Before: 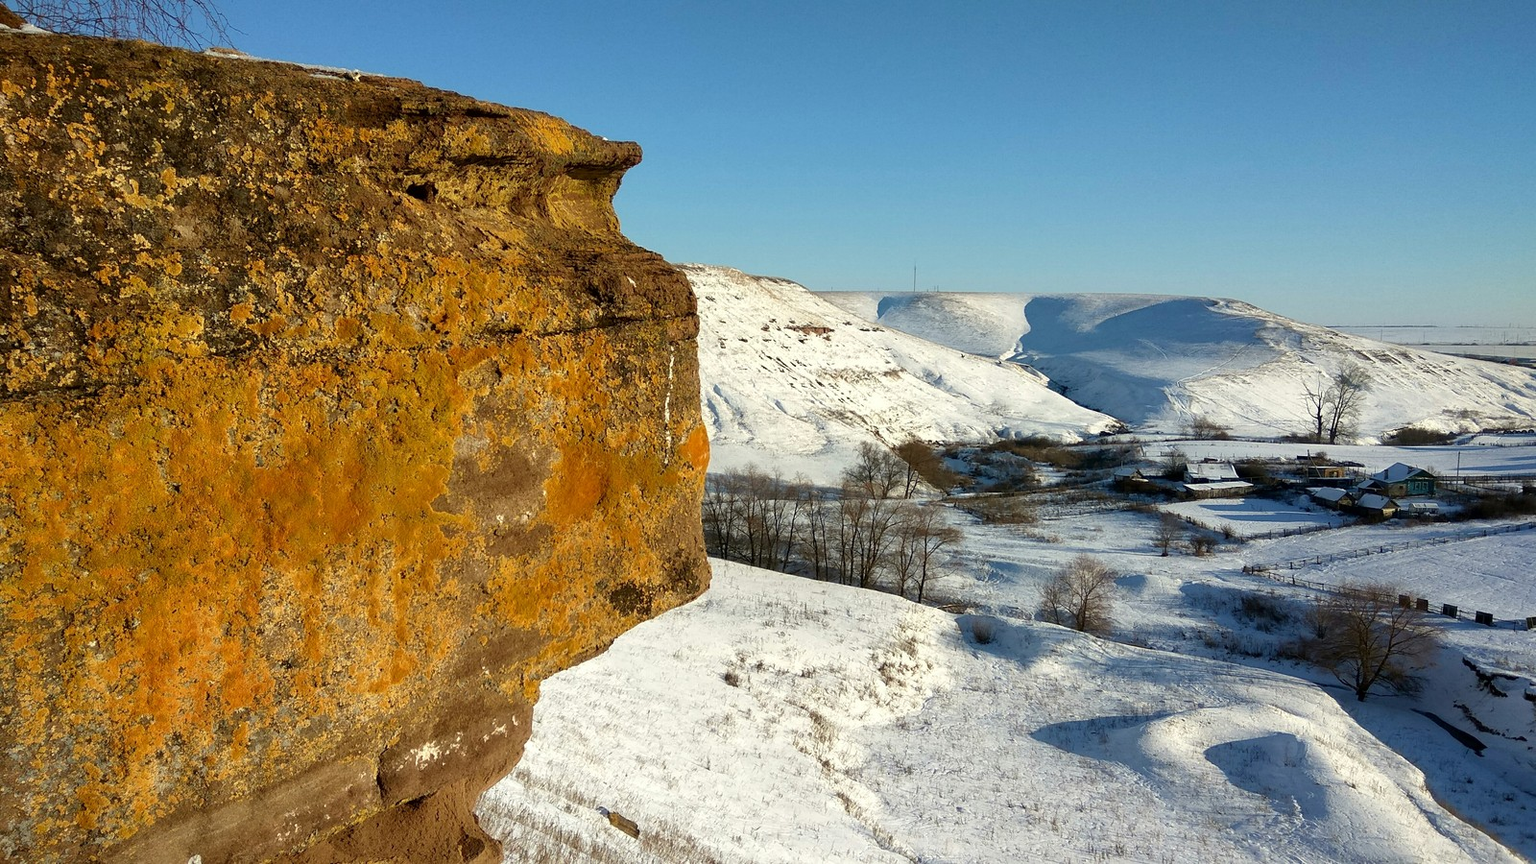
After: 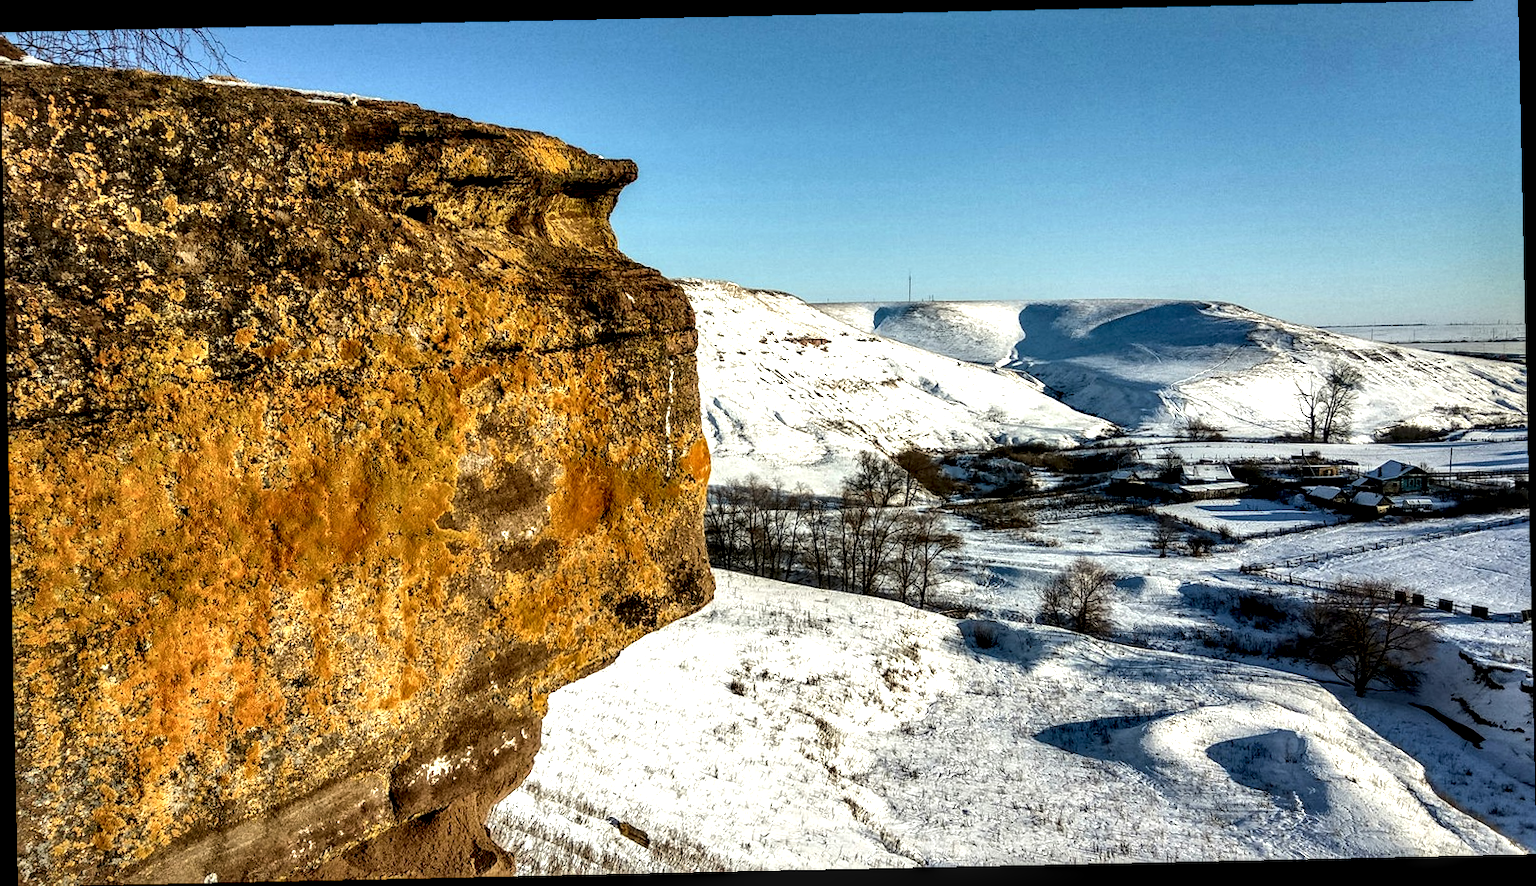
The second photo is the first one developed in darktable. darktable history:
tone equalizer: -8 EV -0.417 EV, -7 EV -0.389 EV, -6 EV -0.333 EV, -5 EV -0.222 EV, -3 EV 0.222 EV, -2 EV 0.333 EV, -1 EV 0.389 EV, +0 EV 0.417 EV, edges refinement/feathering 500, mask exposure compensation -1.57 EV, preserve details no
local contrast: highlights 20%, detail 197%
rotate and perspective: rotation -1.24°, automatic cropping off
